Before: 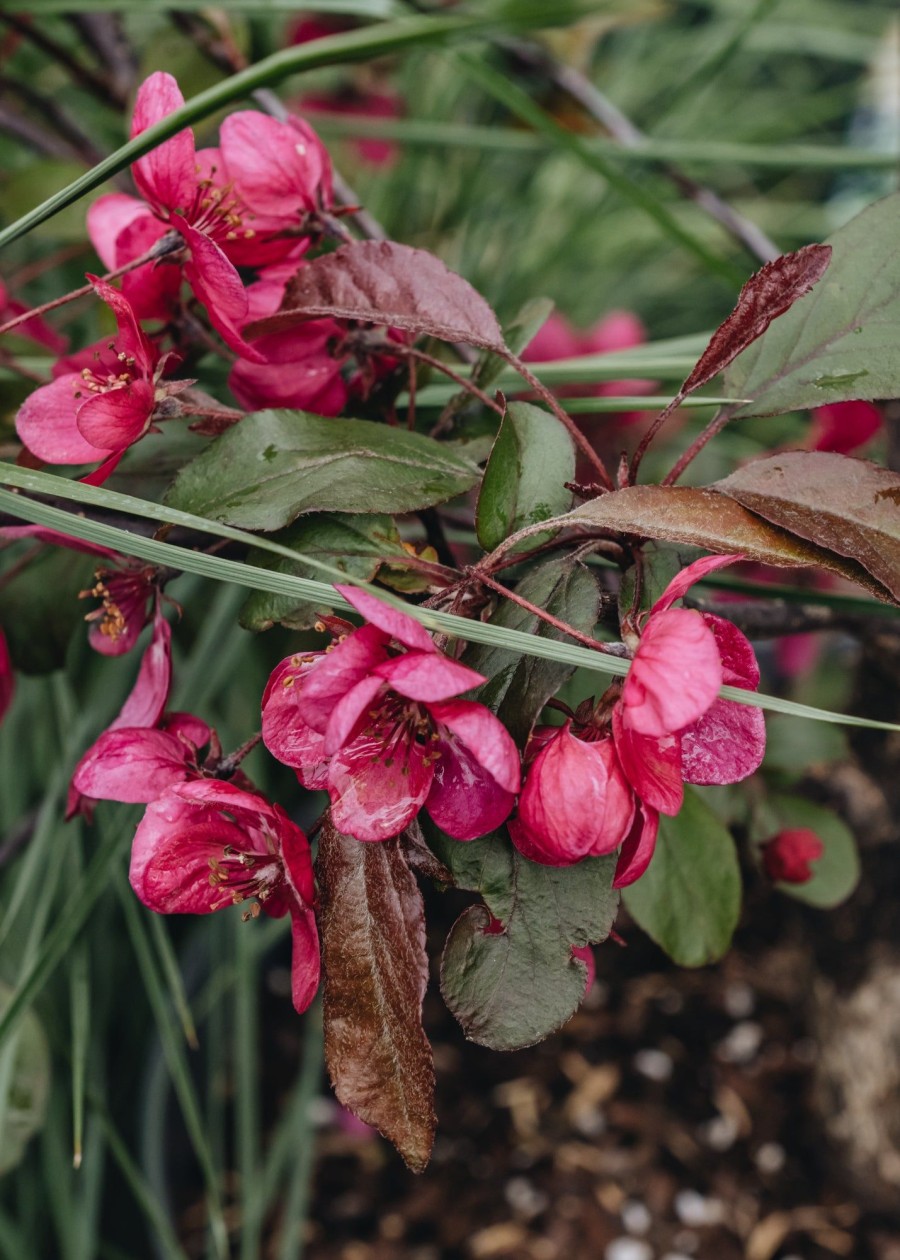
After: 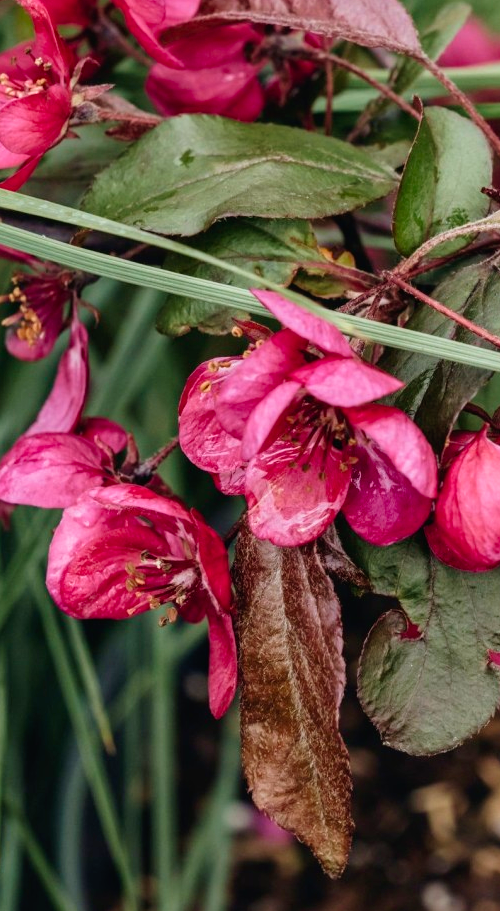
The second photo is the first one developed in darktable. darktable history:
crop: left 9.332%, top 23.475%, right 35.025%, bottom 4.169%
velvia: on, module defaults
tone curve: curves: ch0 [(0, 0) (0.062, 0.037) (0.142, 0.138) (0.359, 0.419) (0.469, 0.544) (0.634, 0.722) (0.839, 0.909) (0.998, 0.978)]; ch1 [(0, 0) (0.437, 0.408) (0.472, 0.47) (0.502, 0.503) (0.527, 0.523) (0.559, 0.573) (0.608, 0.665) (0.669, 0.748) (0.859, 0.899) (1, 1)]; ch2 [(0, 0) (0.33, 0.301) (0.421, 0.443) (0.473, 0.498) (0.502, 0.5) (0.535, 0.531) (0.575, 0.603) (0.608, 0.667) (1, 1)], preserve colors none
